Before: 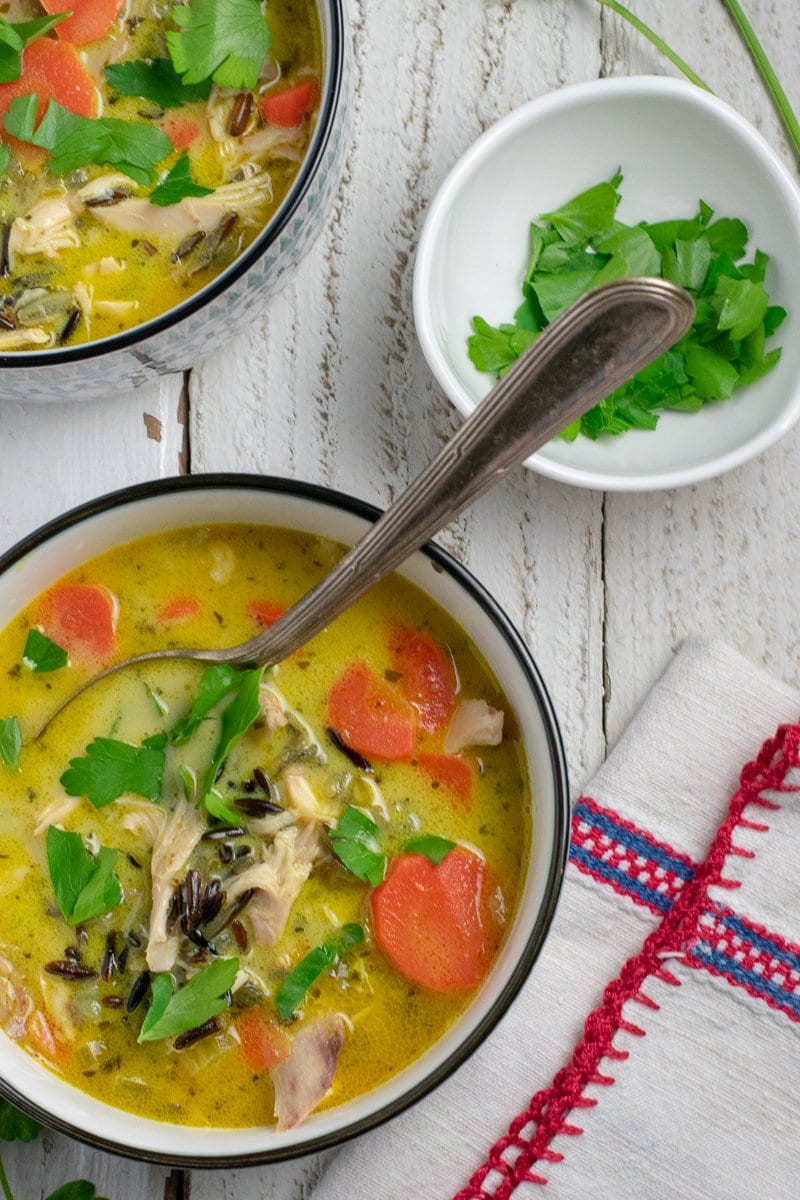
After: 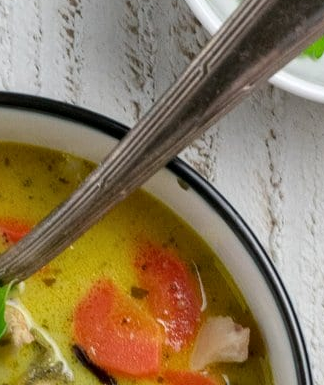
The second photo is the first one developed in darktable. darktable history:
crop: left 31.874%, top 31.98%, right 27.578%, bottom 35.867%
local contrast: mode bilateral grid, contrast 28, coarseness 17, detail 116%, midtone range 0.2
